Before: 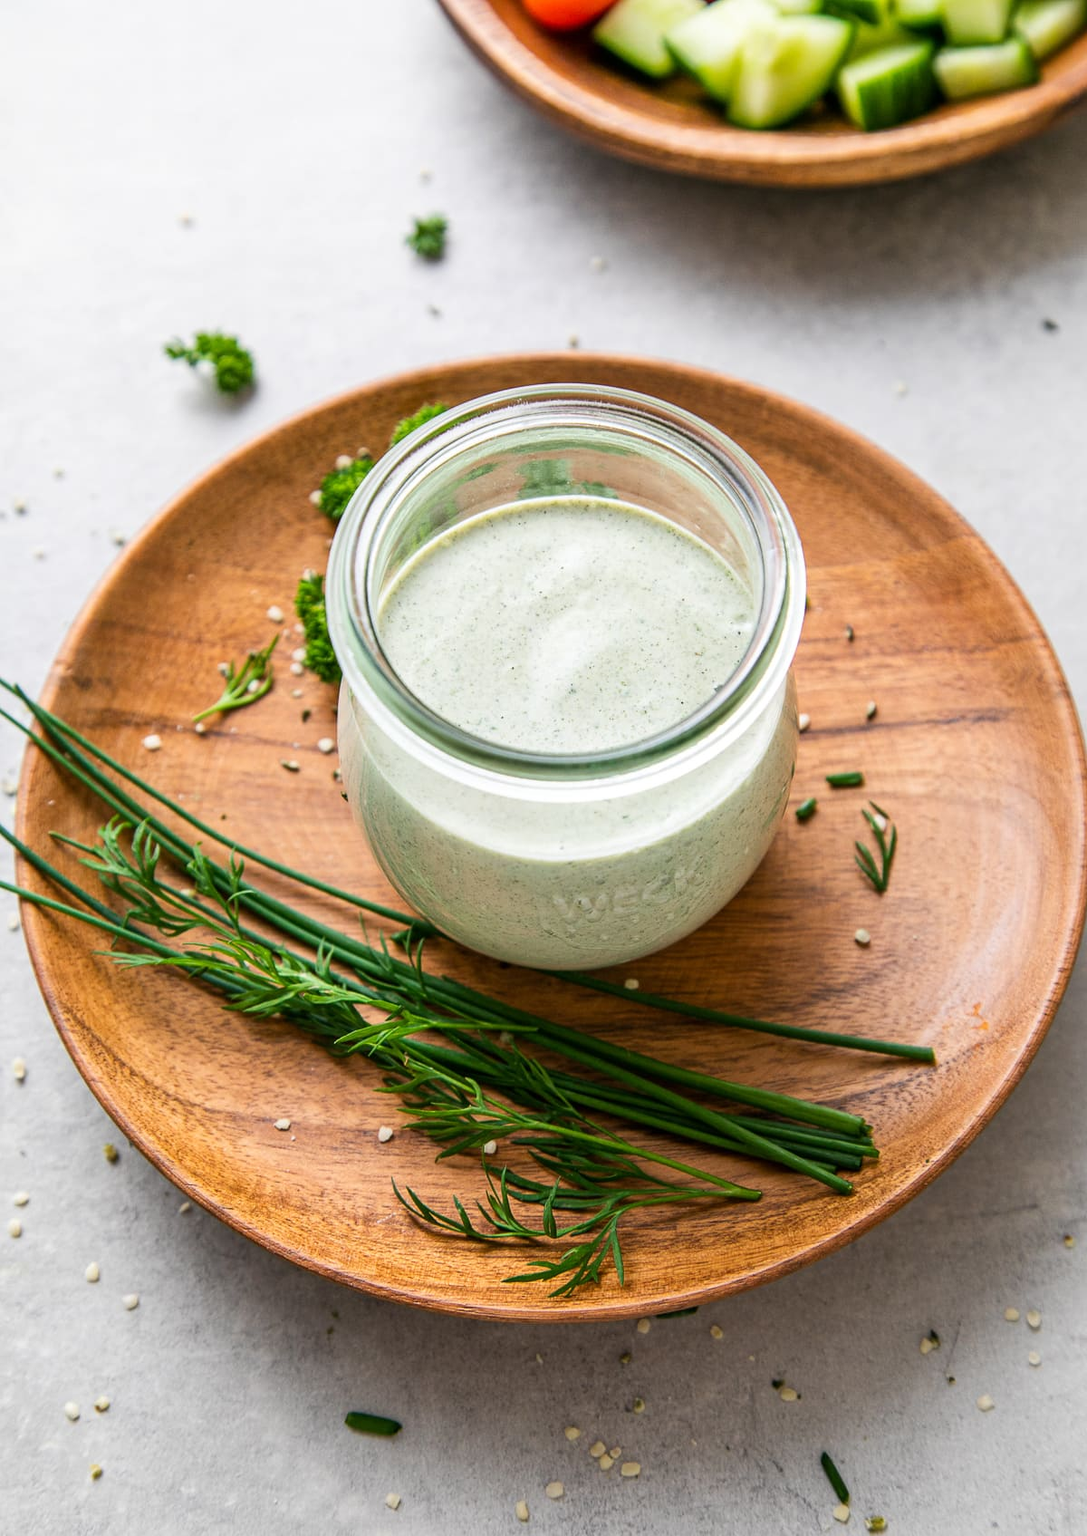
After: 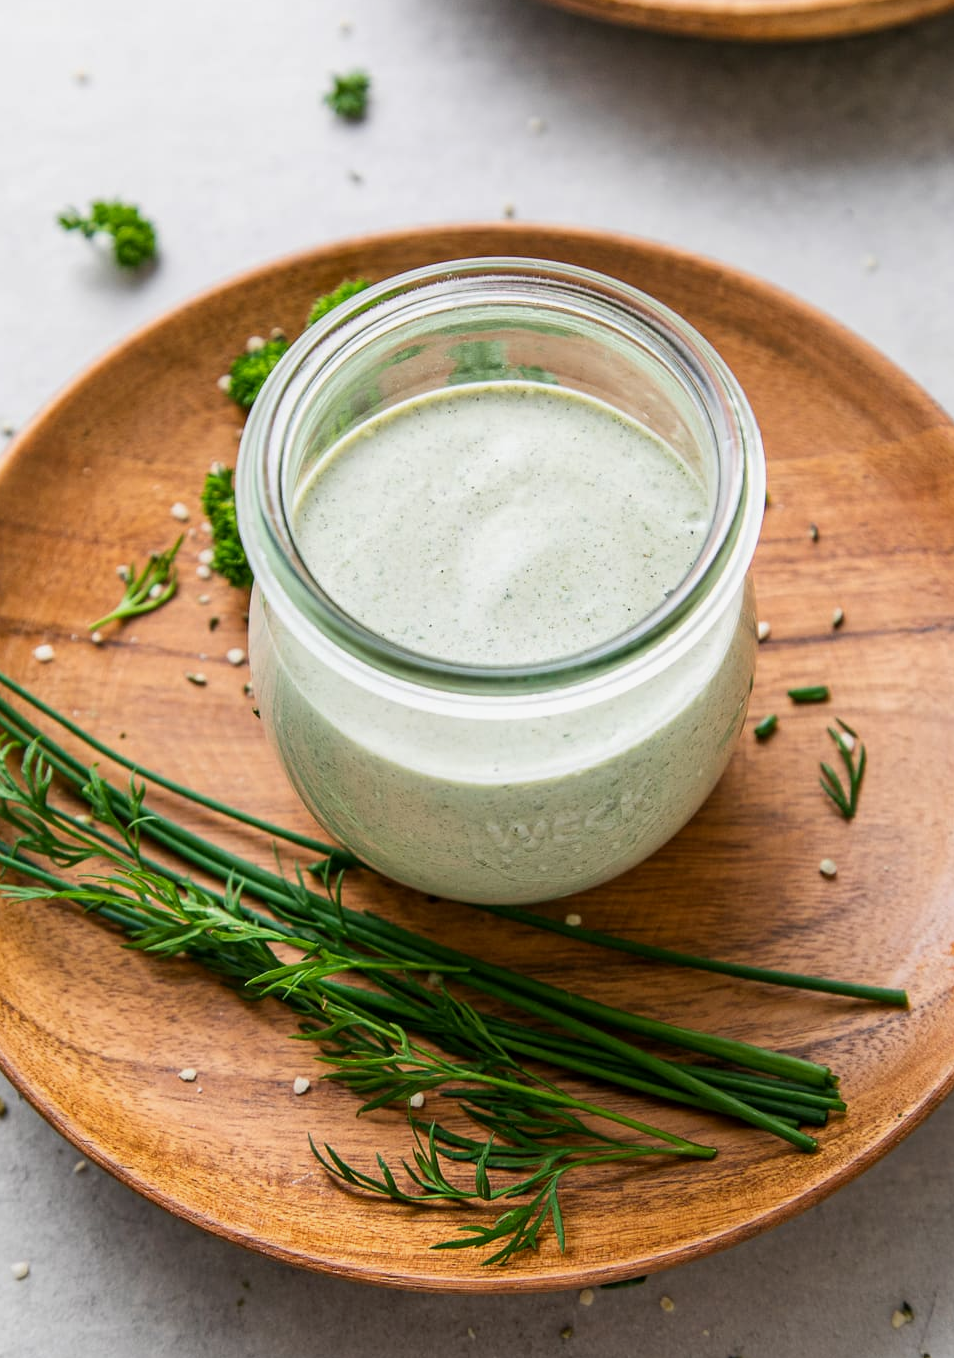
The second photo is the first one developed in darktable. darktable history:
crop and rotate: left 10.408%, top 9.844%, right 10.037%, bottom 9.997%
exposure: black level correction 0.001, exposure -0.123 EV, compensate highlight preservation false
